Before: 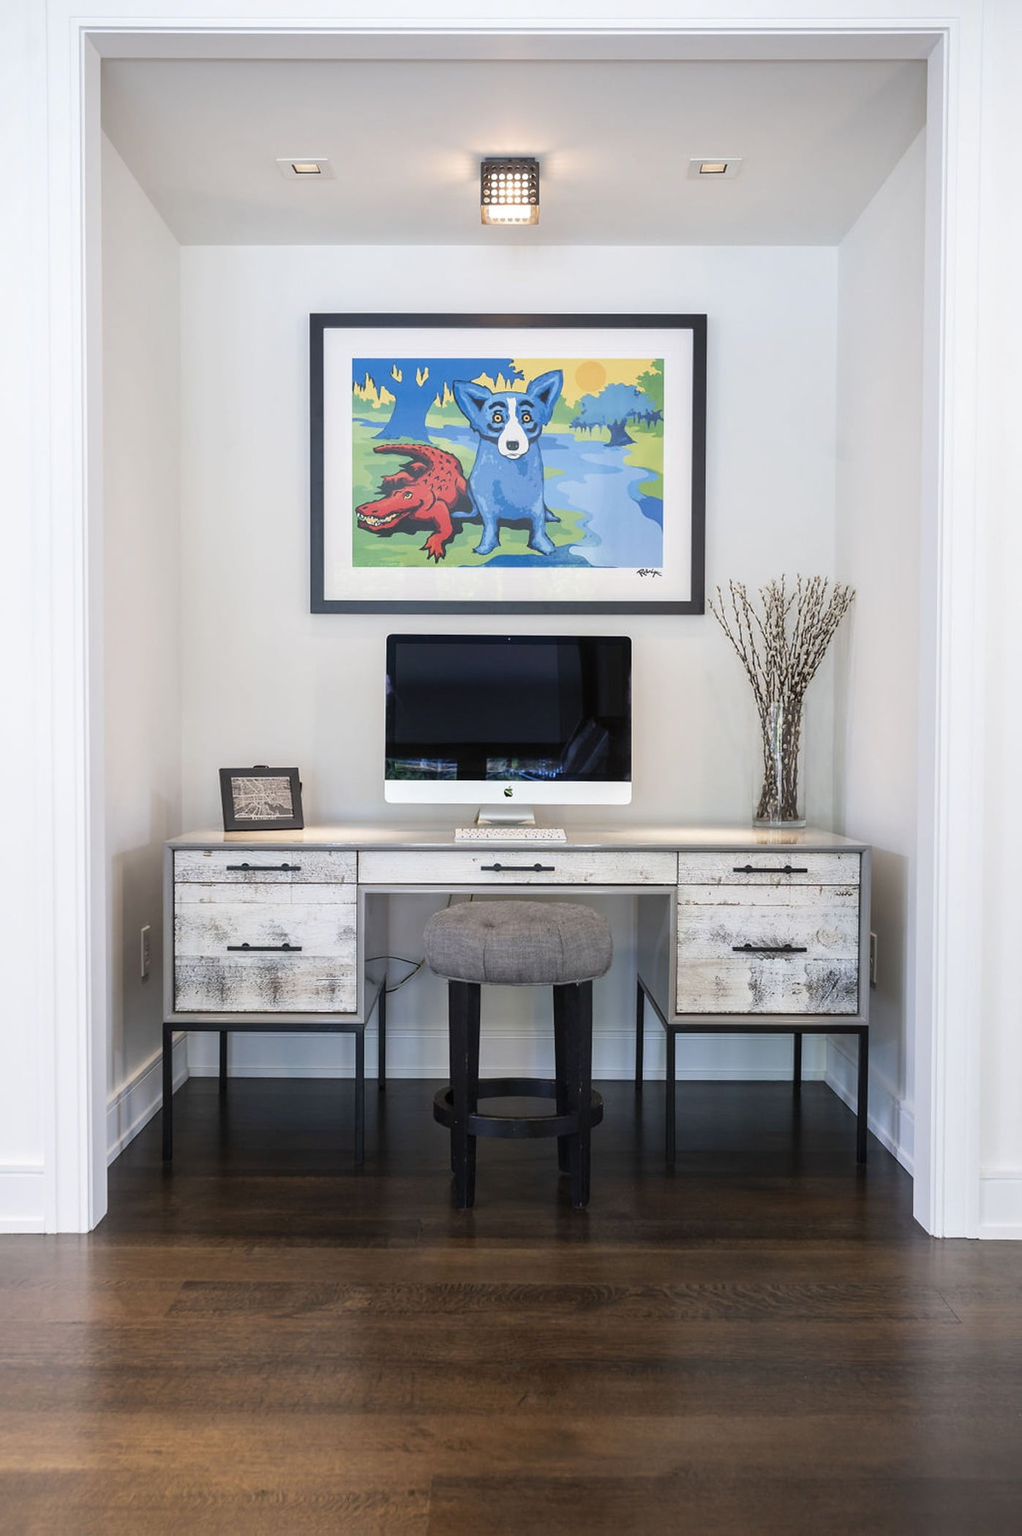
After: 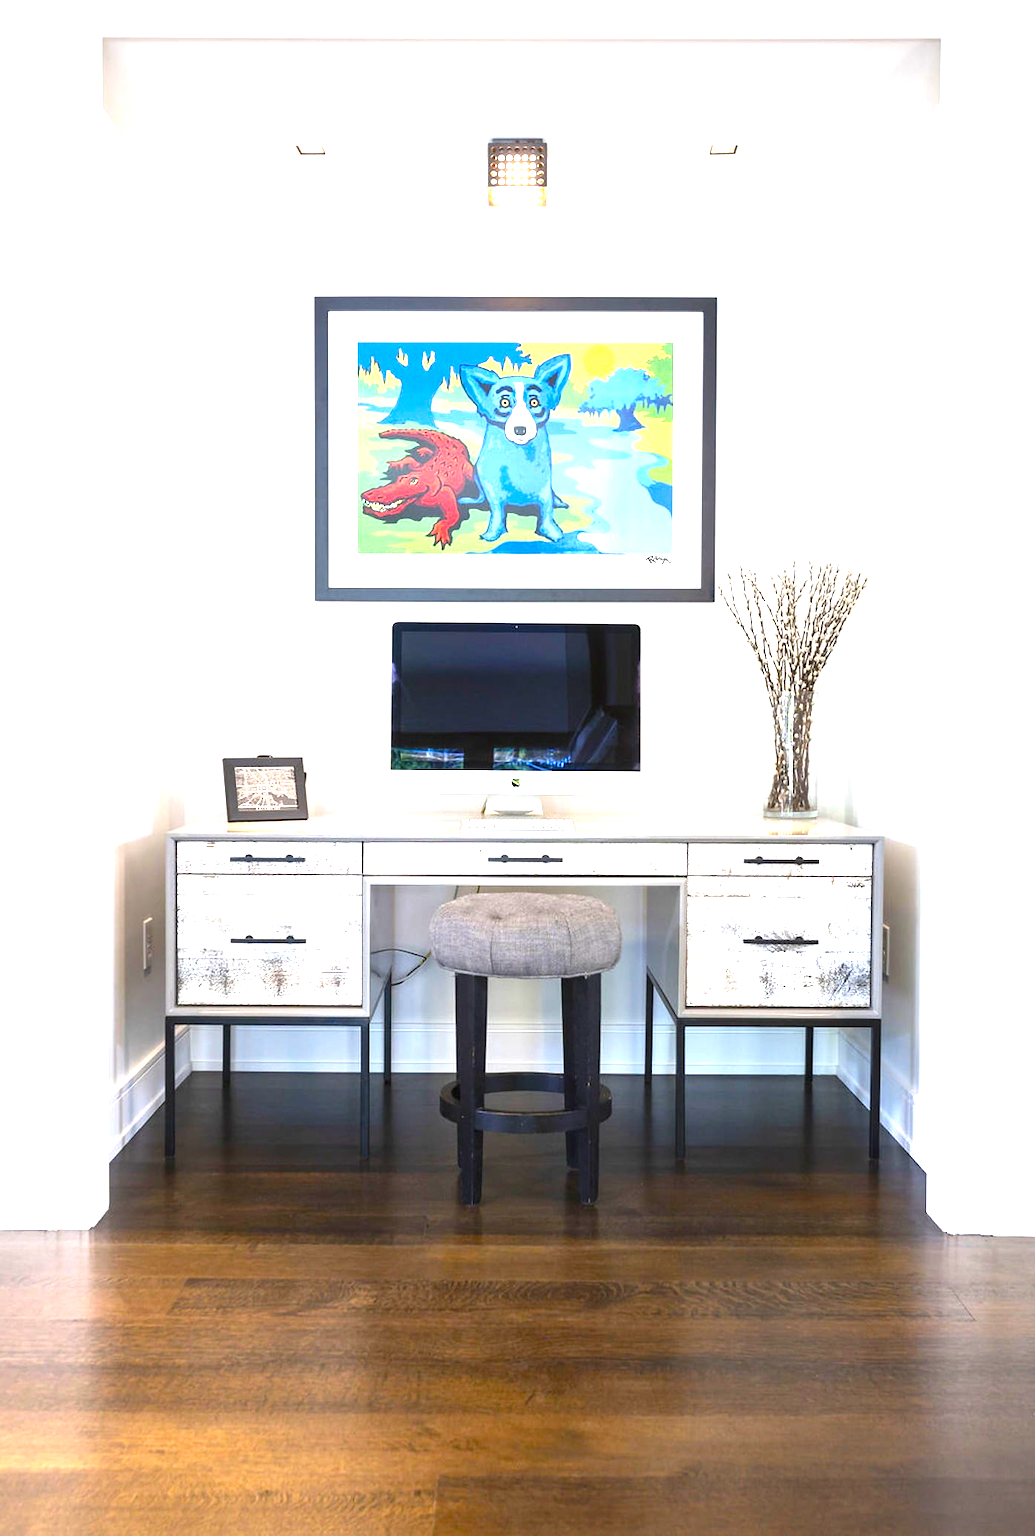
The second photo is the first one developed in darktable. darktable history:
color balance rgb: perceptual saturation grading › global saturation 37.071%, perceptual saturation grading › shadows 35.357%, perceptual brilliance grading › global brilliance 11.391%
crop: top 1.387%, right 0.078%
exposure: black level correction 0, exposure 1.029 EV, compensate highlight preservation false
